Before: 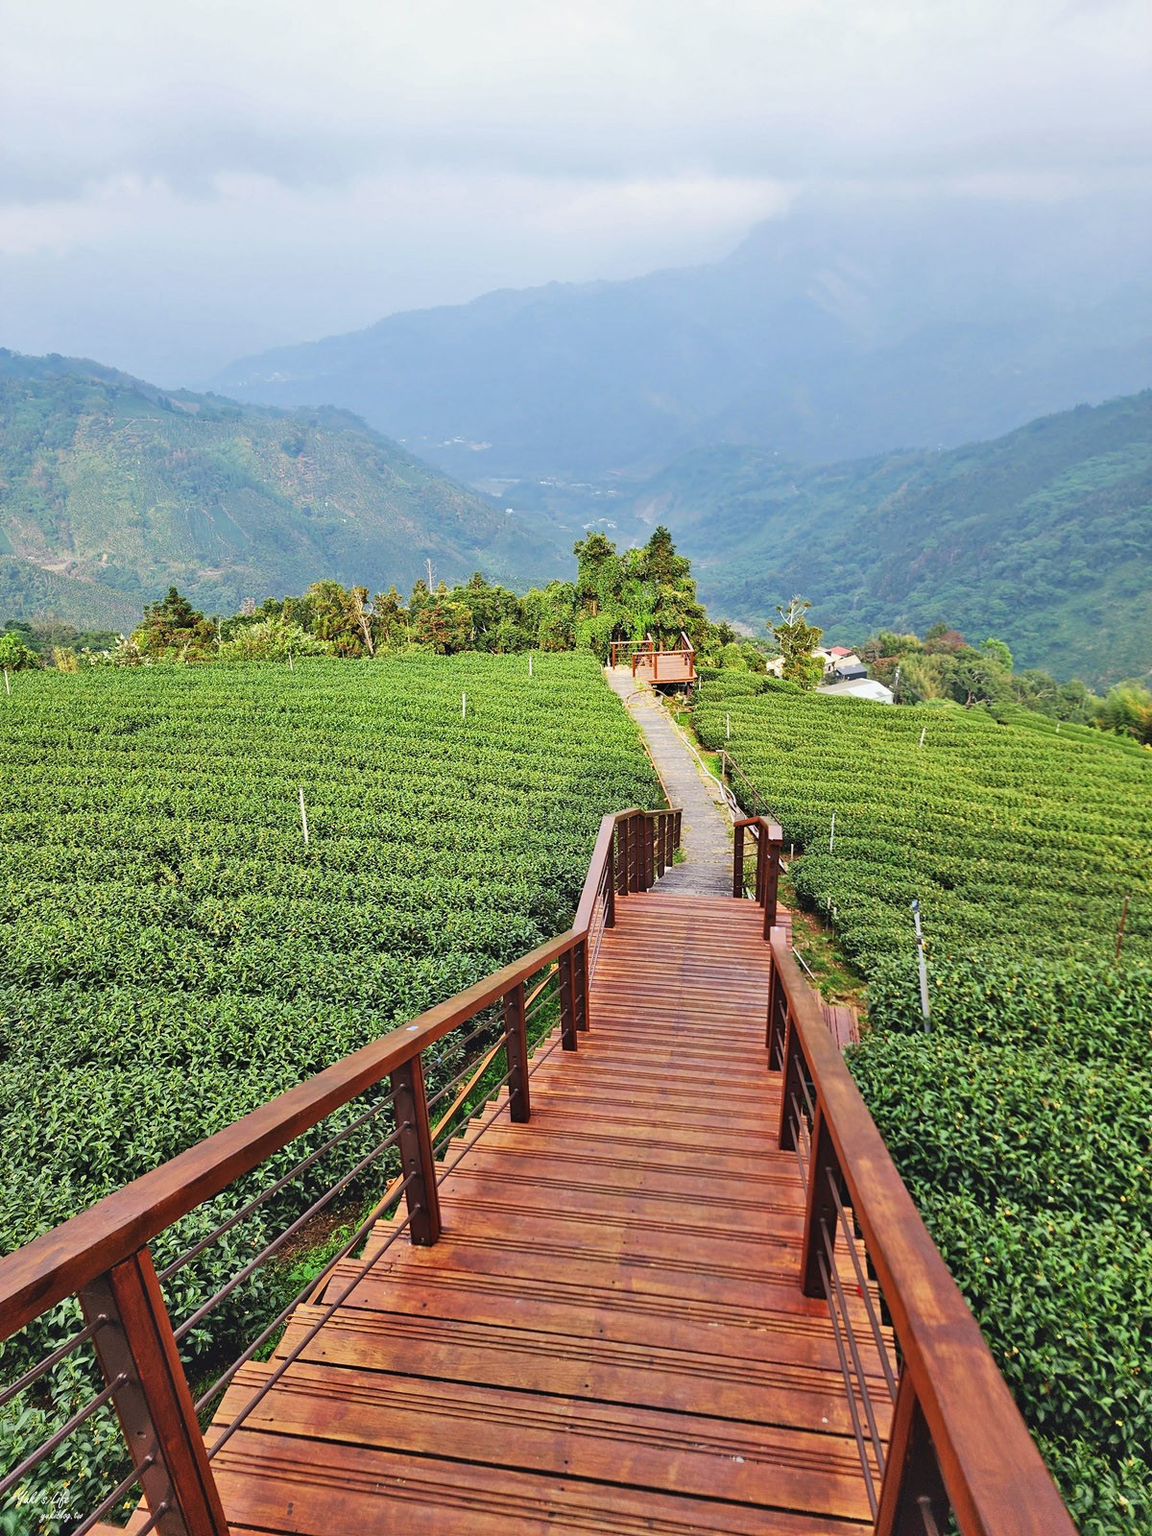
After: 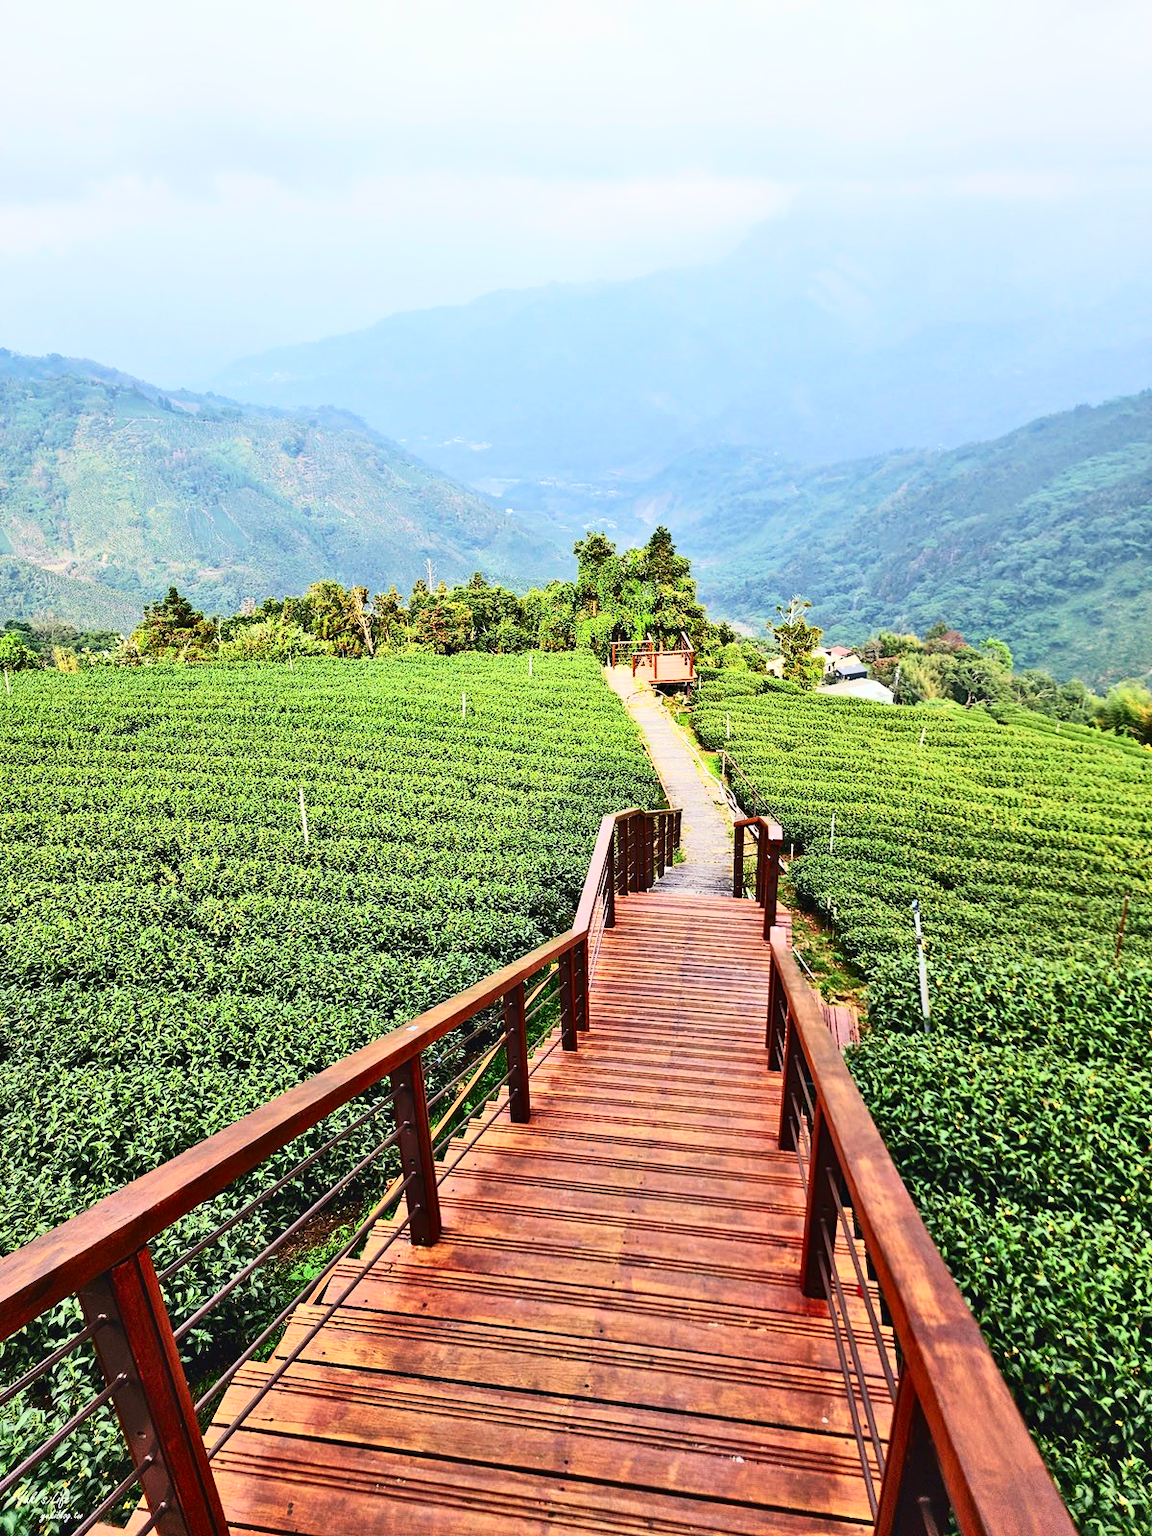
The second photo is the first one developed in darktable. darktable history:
contrast brightness saturation: contrast 0.4, brightness 0.1, saturation 0.21
